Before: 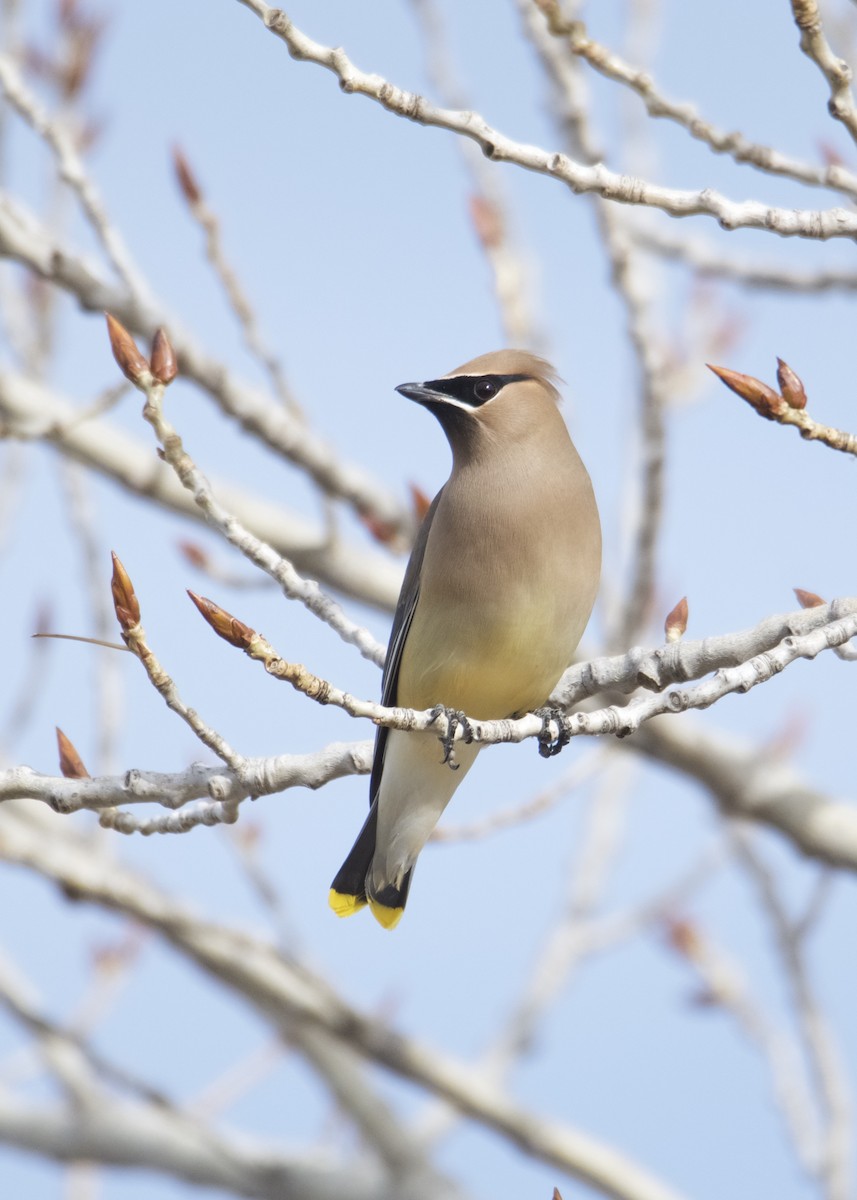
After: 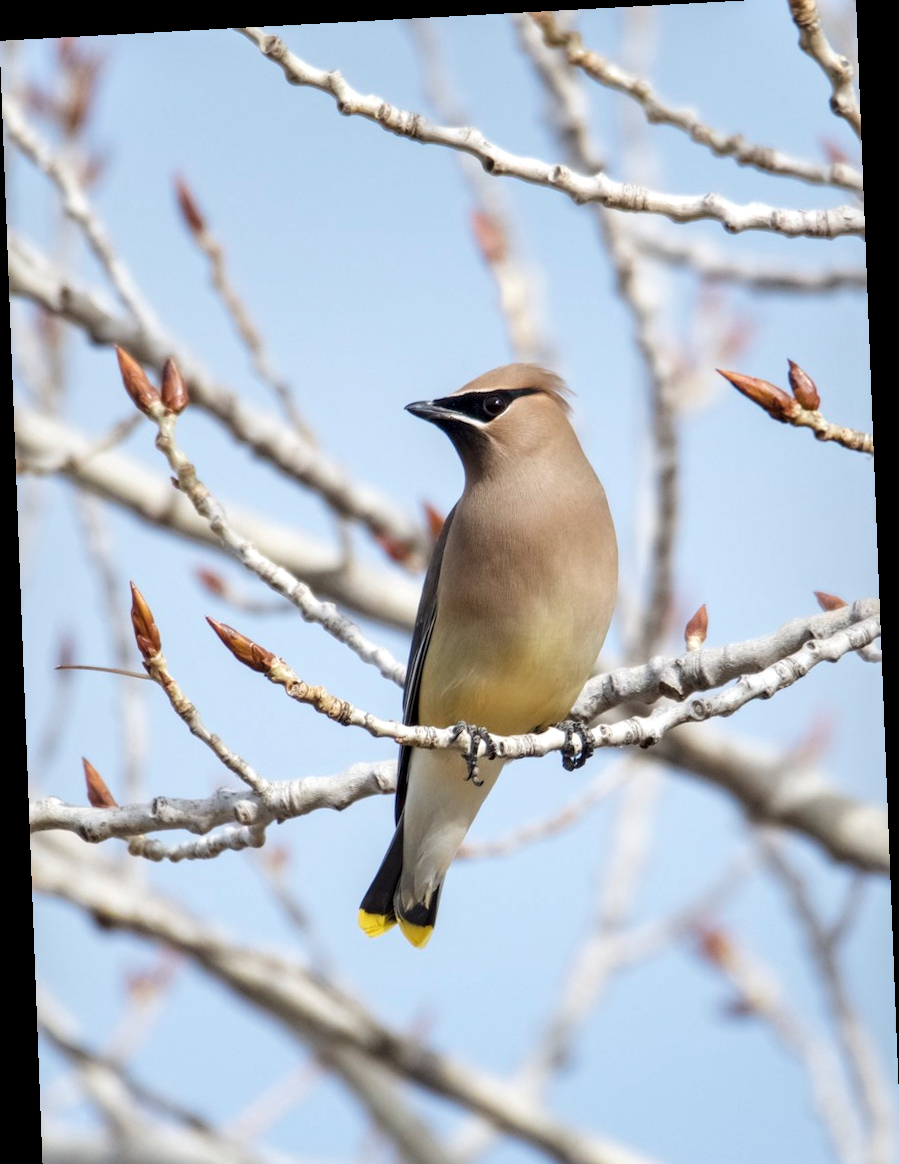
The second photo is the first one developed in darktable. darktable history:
crop: top 0.448%, right 0.264%, bottom 5.045%
local contrast: detail 135%, midtone range 0.75
rotate and perspective: rotation -2.22°, lens shift (horizontal) -0.022, automatic cropping off
